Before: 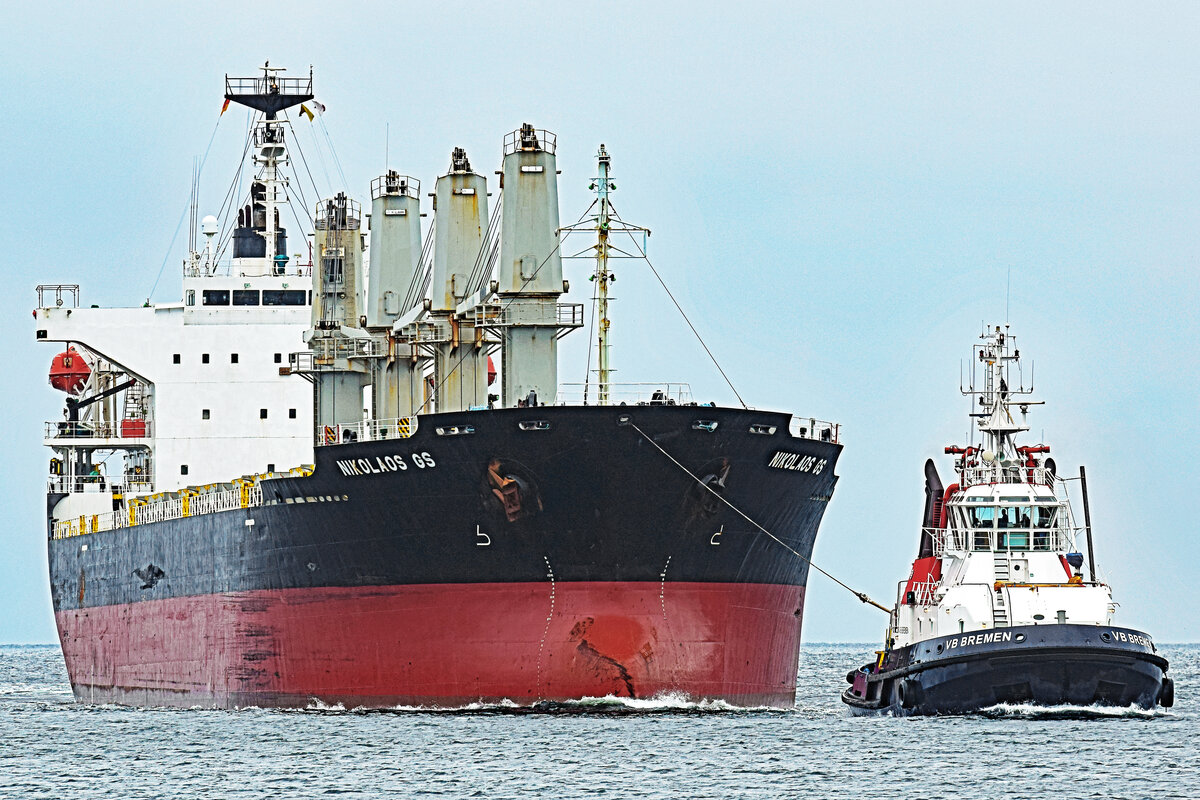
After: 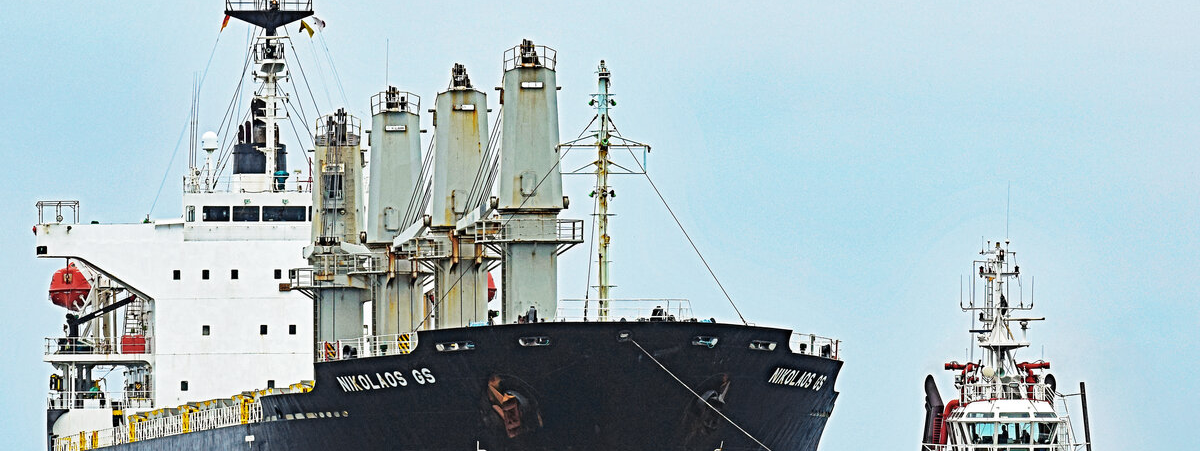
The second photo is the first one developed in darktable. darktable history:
crop and rotate: top 10.554%, bottom 33.026%
